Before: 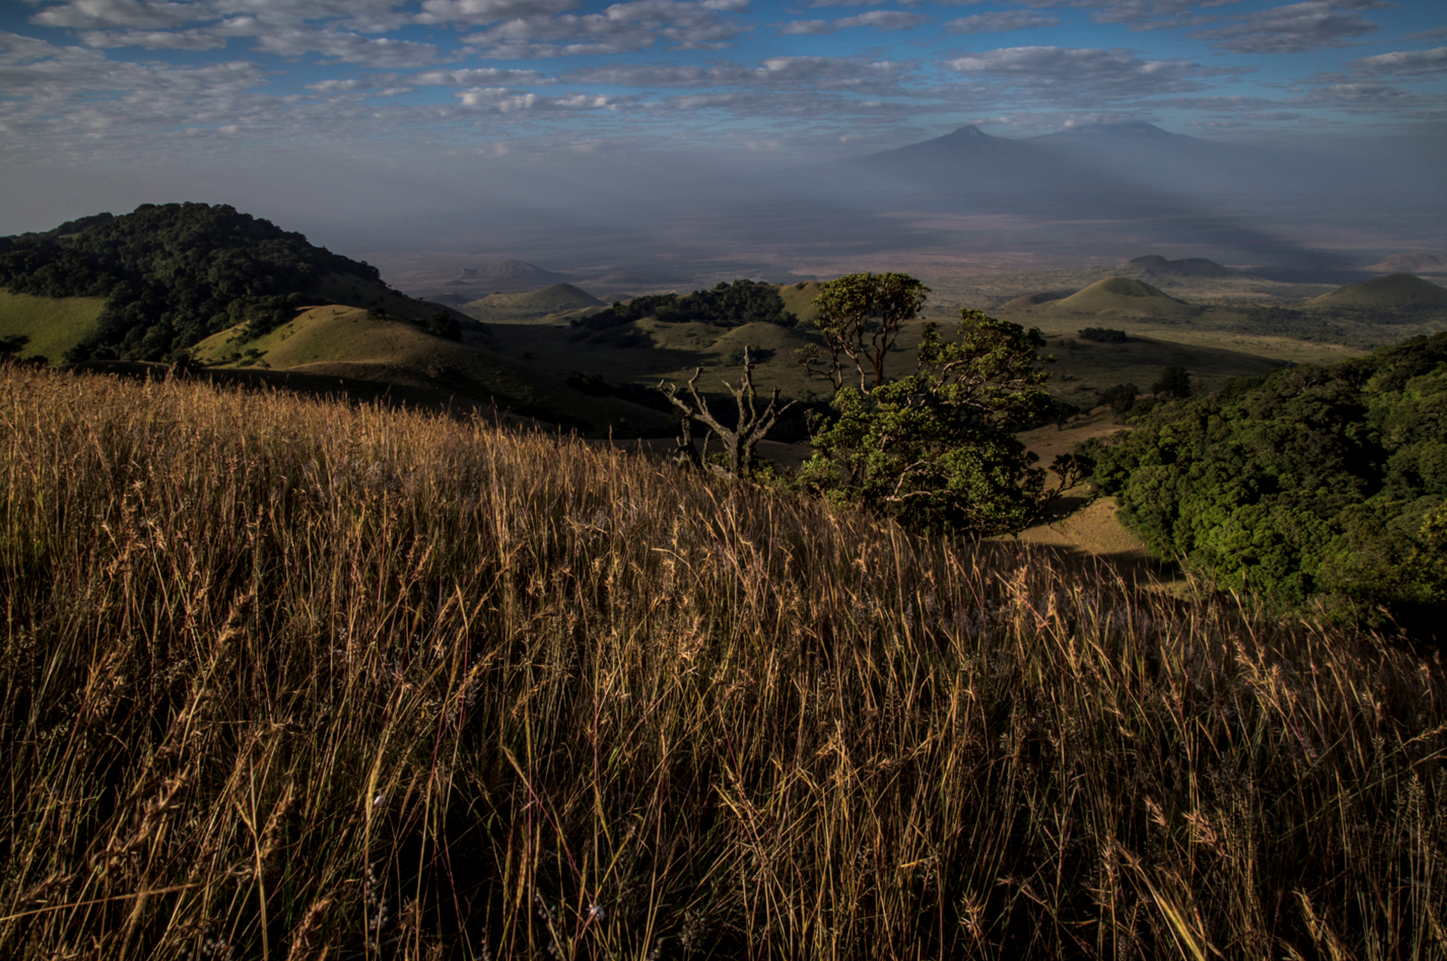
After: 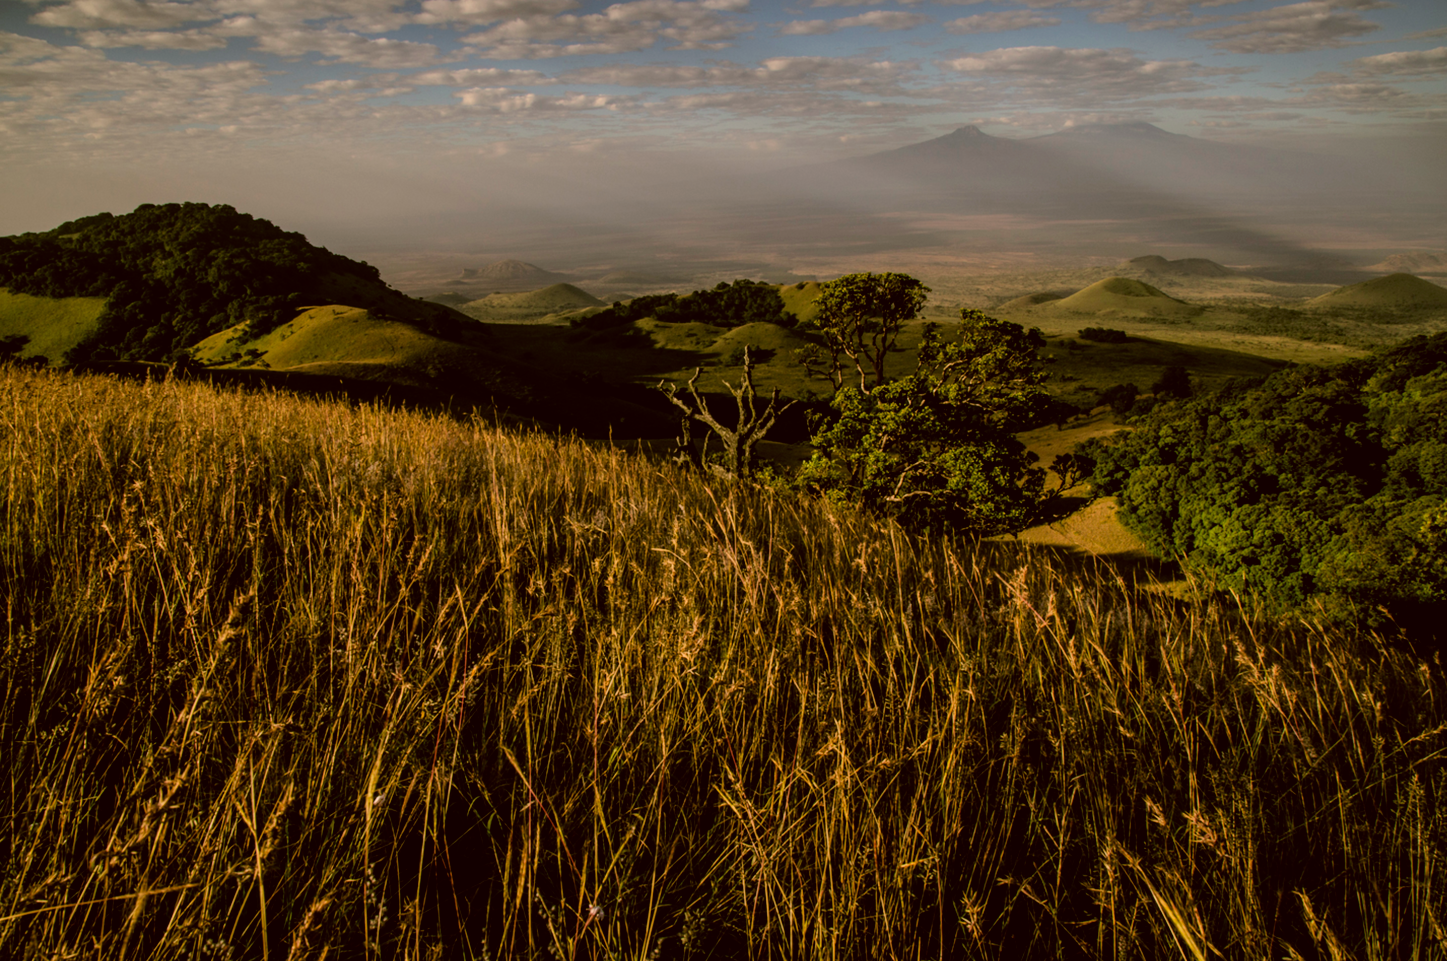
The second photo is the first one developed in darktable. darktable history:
exposure: exposure 0.631 EV, compensate exposure bias true, compensate highlight preservation false
filmic rgb: black relative exposure -7.65 EV, white relative exposure 4.56 EV, hardness 3.61
color correction: highlights a* 8.54, highlights b* 14.9, shadows a* -0.509, shadows b* 26.14
